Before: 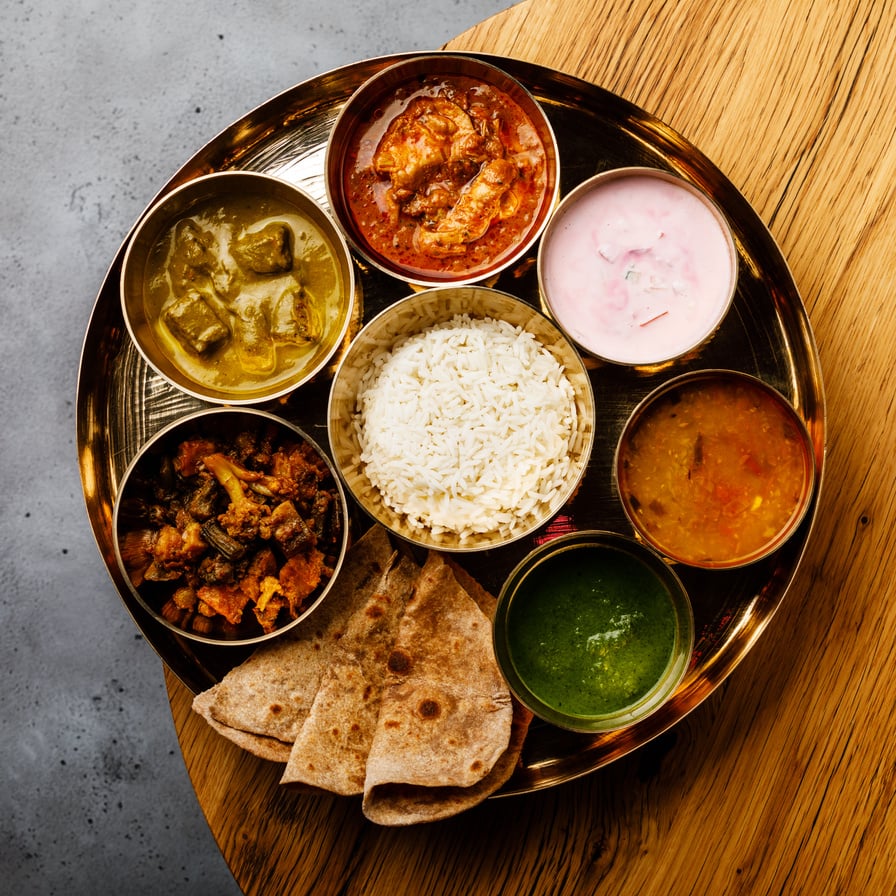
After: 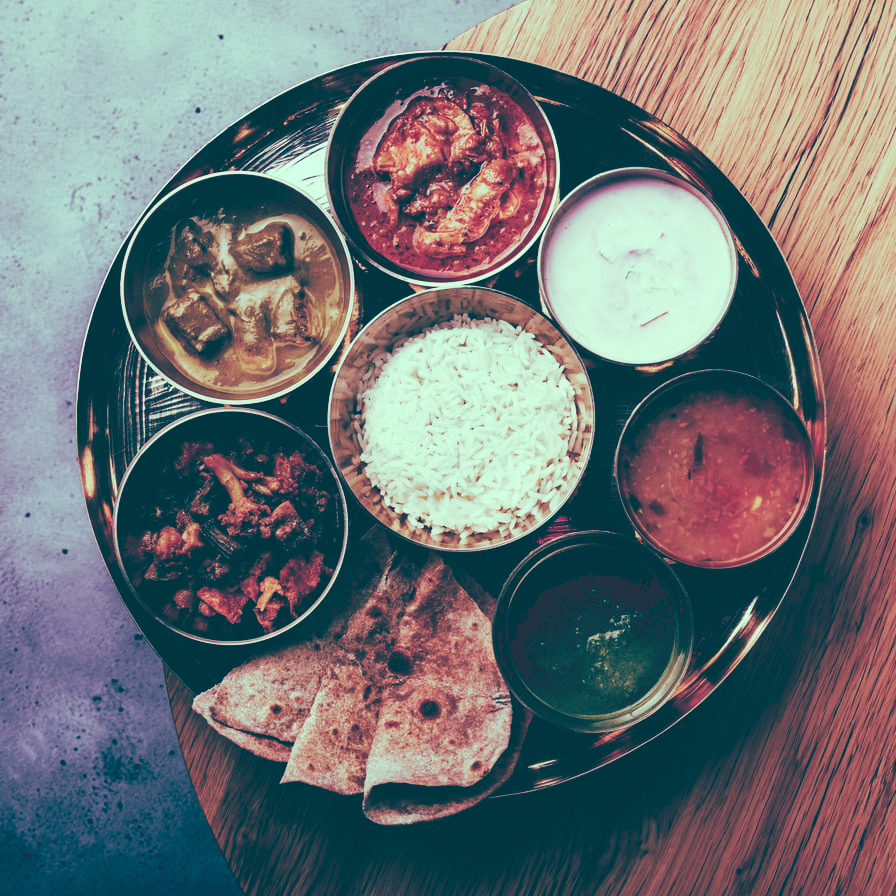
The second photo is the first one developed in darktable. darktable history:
tone curve: curves: ch0 [(0, 0) (0.003, 0.183) (0.011, 0.183) (0.025, 0.184) (0.044, 0.188) (0.069, 0.197) (0.1, 0.204) (0.136, 0.212) (0.177, 0.226) (0.224, 0.24) (0.277, 0.273) (0.335, 0.322) (0.399, 0.388) (0.468, 0.468) (0.543, 0.579) (0.623, 0.686) (0.709, 0.792) (0.801, 0.877) (0.898, 0.939) (1, 1)], preserve colors none
color look up table: target L [96.33, 90.68, 85.58, 87.95, 72.97, 57.99, 52.92, 53.02, 48.17, 45.69, 29.69, 27.48, 6.868, 200.75, 87.78, 73.72, 65.84, 70.67, 59.57, 47.21, 43.56, 42.82, 41.51, 37.76, 36.06, 24.71, 18.75, 10.87, 88.96, 72.95, 81.09, 72.62, 58.29, 66.89, 52.84, 44.19, 47.85, 35.99, 40.06, 20.32, 22.56, 11.97, 7.404, 92.63, 83.69, 66.86, 55.83, 58.04, 38.89], target a [-41.65, -44.12, -27.59, -50.15, -16.56, -12.52, -24.97, 4.004, -17.75, 3.868, -25.58, -38.35, -16.11, 0, -22.78, 2.63, 7.732, 10.73, 7.287, 51.03, 43.13, 23.41, 21.32, 6.582, 31.02, 22.82, -50.31, -27.22, -25.54, 6.26, -2.193, -1.621, 4.6, -16.12, 36.44, 28.61, 11.44, 9.683, 21.19, -37.97, 1.08, -27.84, -14.49, -50.62, -44.2, -16.55, -20.38, -15.91, -8.806], target b [19.11, 39.38, 33.86, 25.77, 7.894, 19.04, 12.75, 13.01, 1.09, -5.38, -14.81, -11.79, -34.43, -0.001, 12.14, 6.504, 23.8, -2.588, -6.462, 12.57, -6.281, -9.135, 1.707, -16.15, -15.38, -11.64, -20.12, -34.8, 4.179, -6.236, -6.034, -20.11, -23.89, -27.5, -25.47, -24.32, -43.81, -23.28, -56.12, -26.31, -41.84, -41.05, -44.37, 13.55, -1.366, -10.16, -9.151, -25.02, -27.47], num patches 49
